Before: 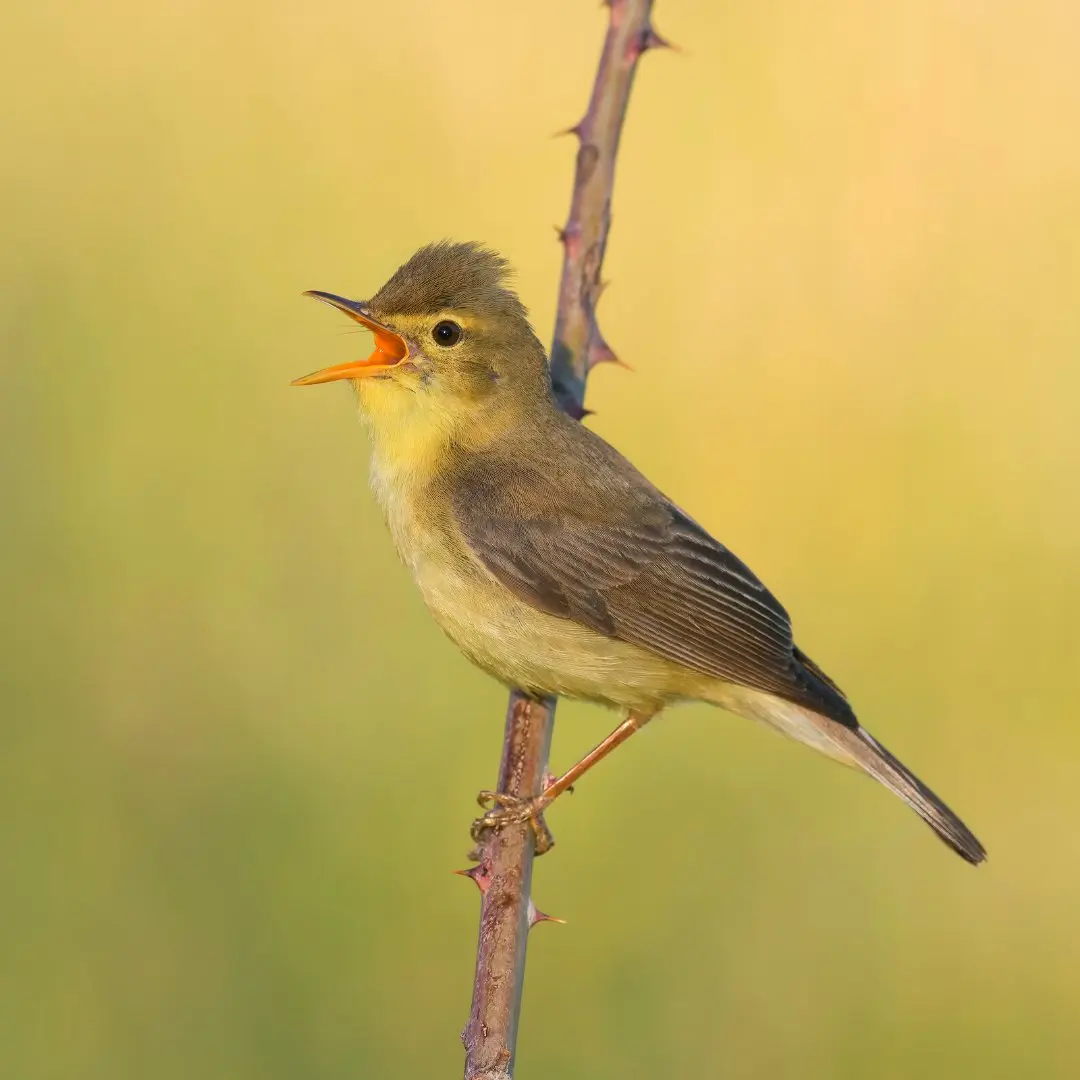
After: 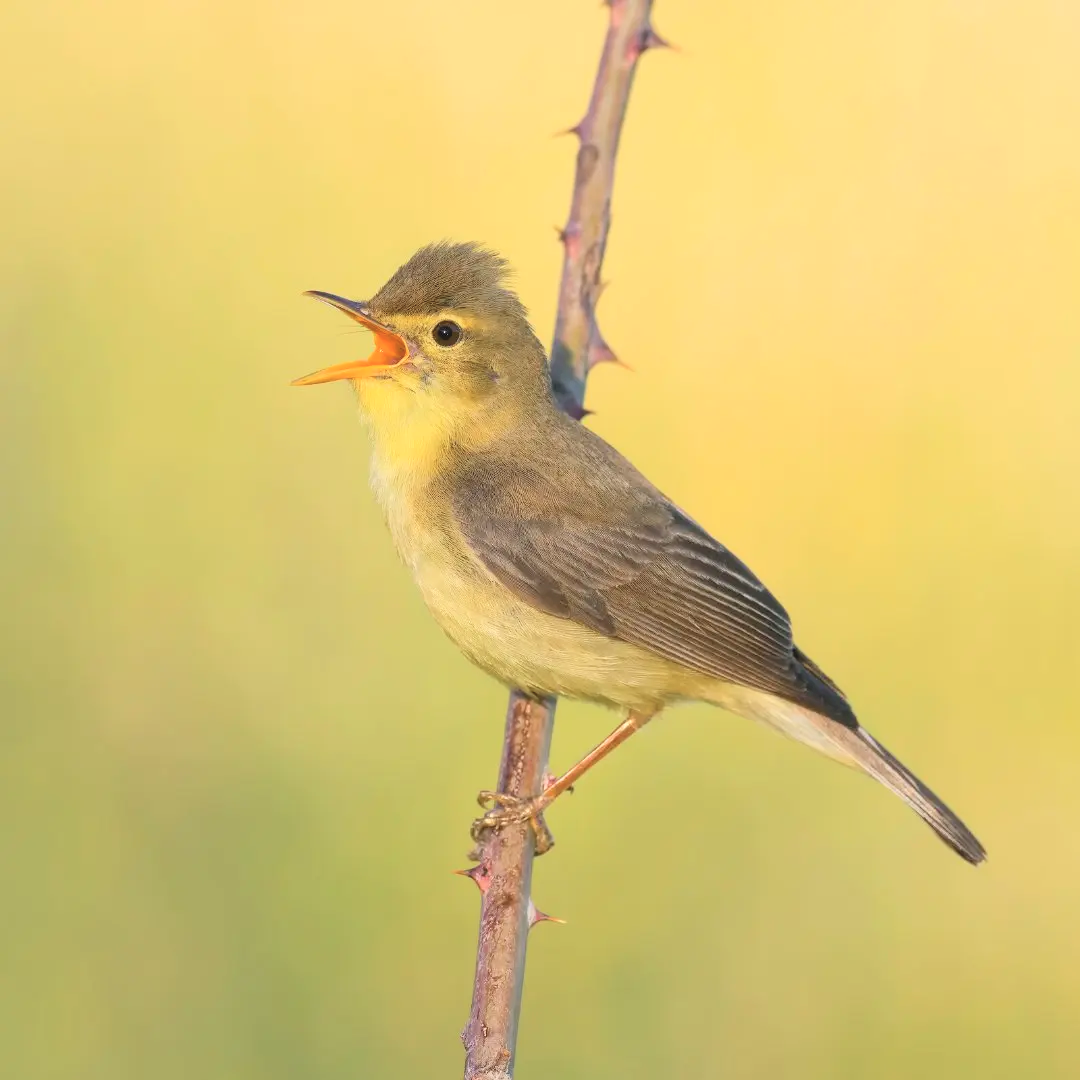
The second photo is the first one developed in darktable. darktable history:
contrast brightness saturation: contrast 0.139, brightness 0.227
